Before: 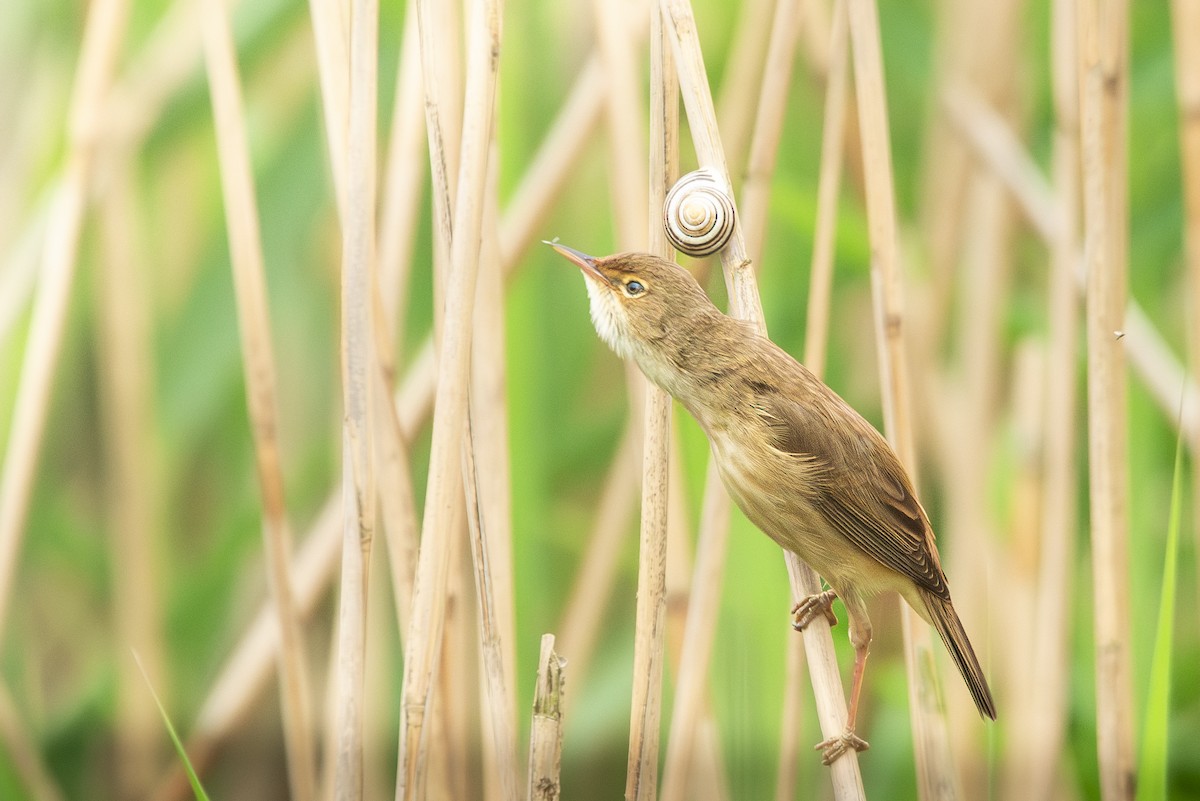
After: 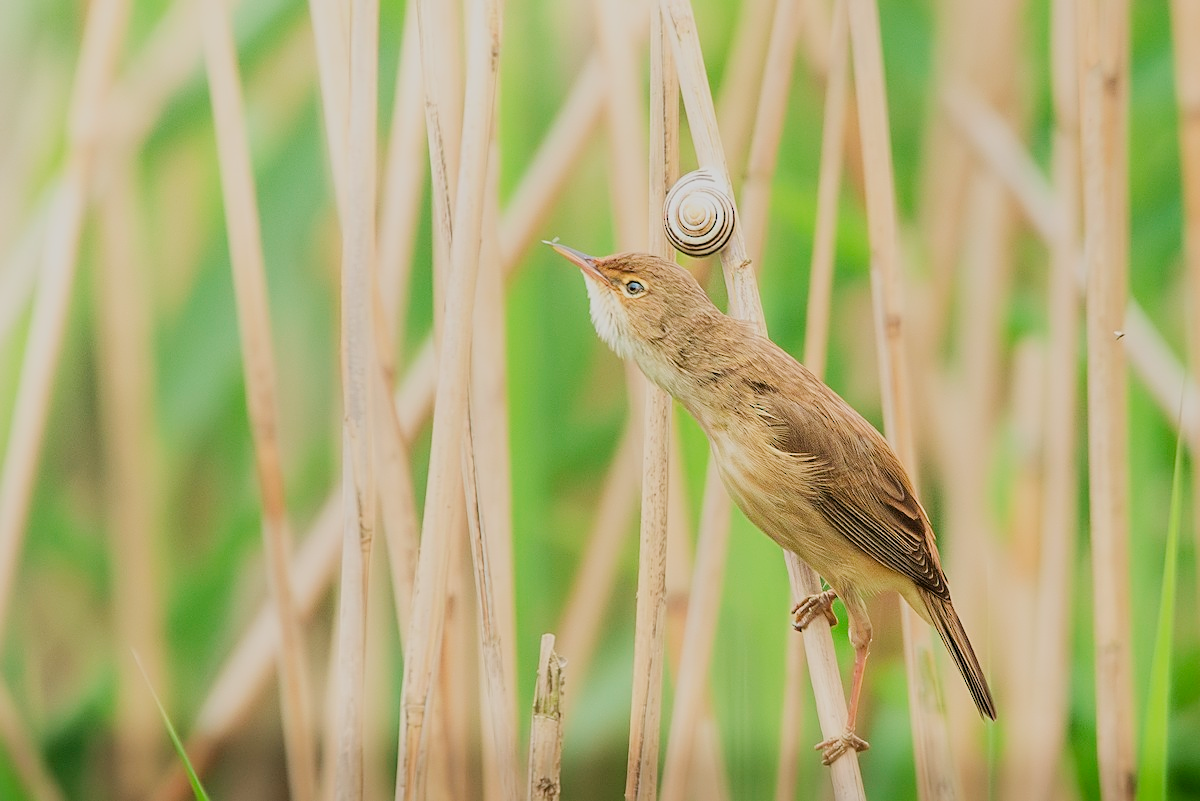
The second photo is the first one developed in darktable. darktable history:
filmic rgb: black relative exposure -7.65 EV, white relative exposure 4.56 EV, hardness 3.61
sharpen: amount 0.495
